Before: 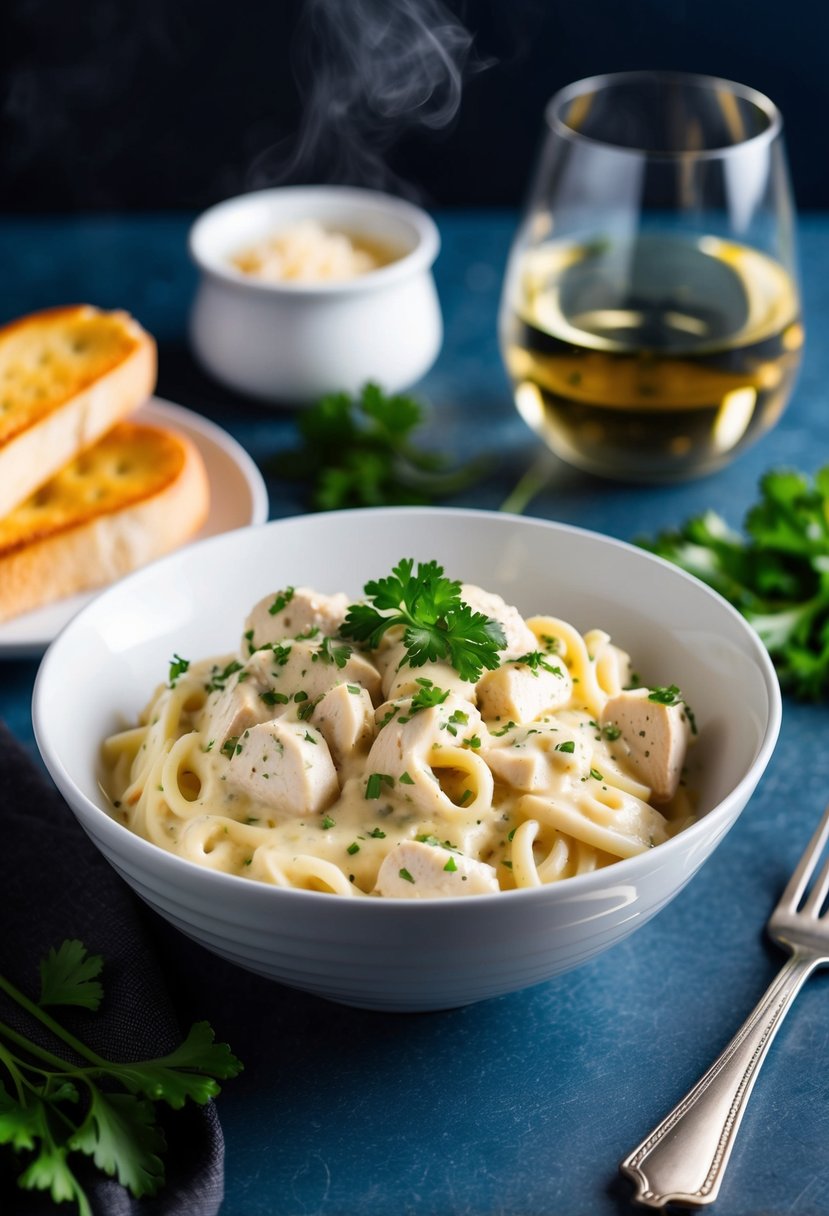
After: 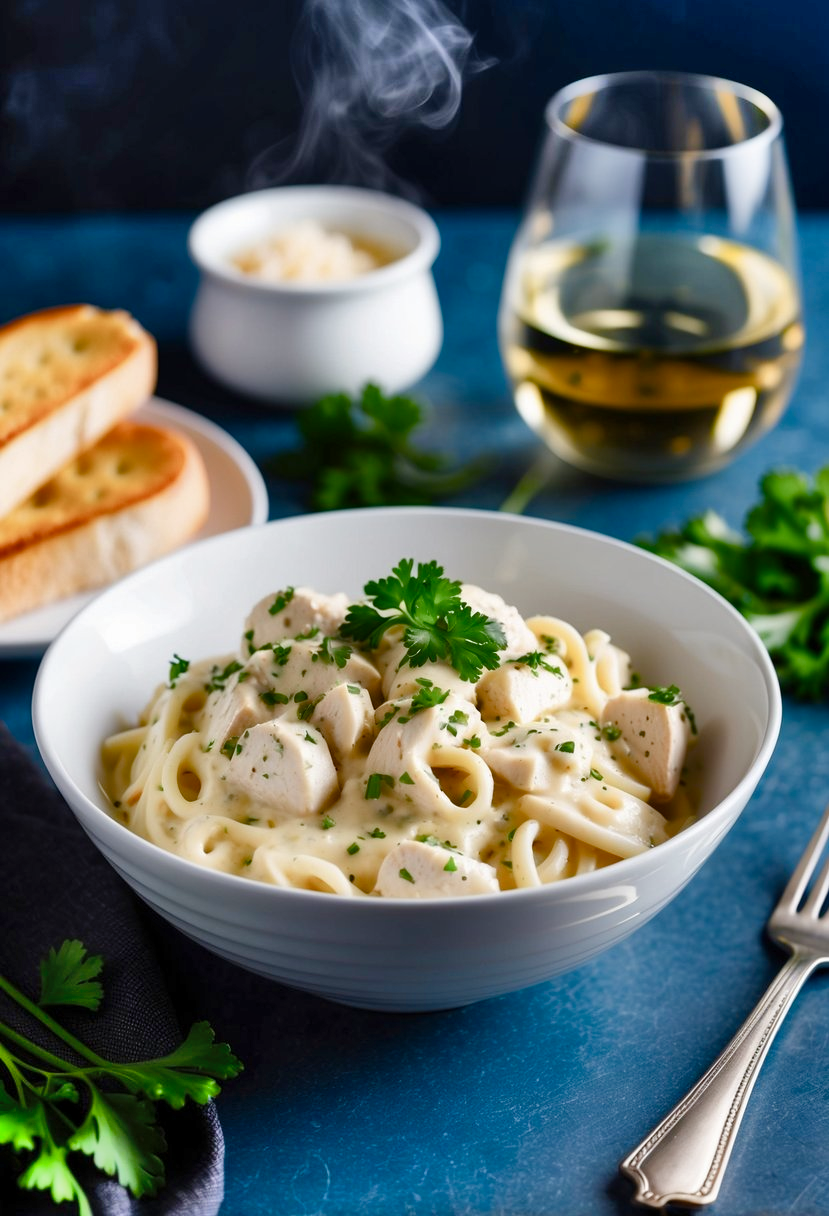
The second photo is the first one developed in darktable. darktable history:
shadows and highlights: shadows 60, soften with gaussian
color balance rgb: perceptual saturation grading › global saturation 20%, perceptual saturation grading › highlights -50%, perceptual saturation grading › shadows 30%
